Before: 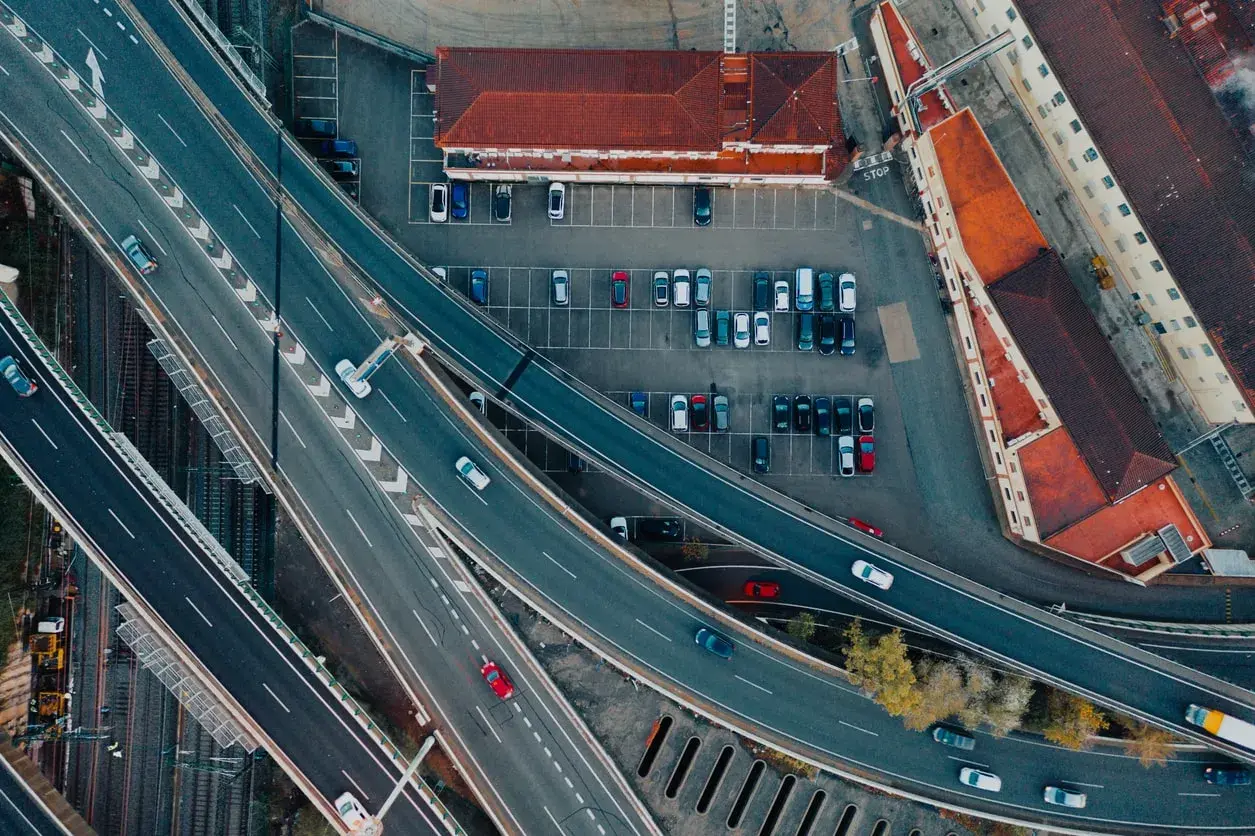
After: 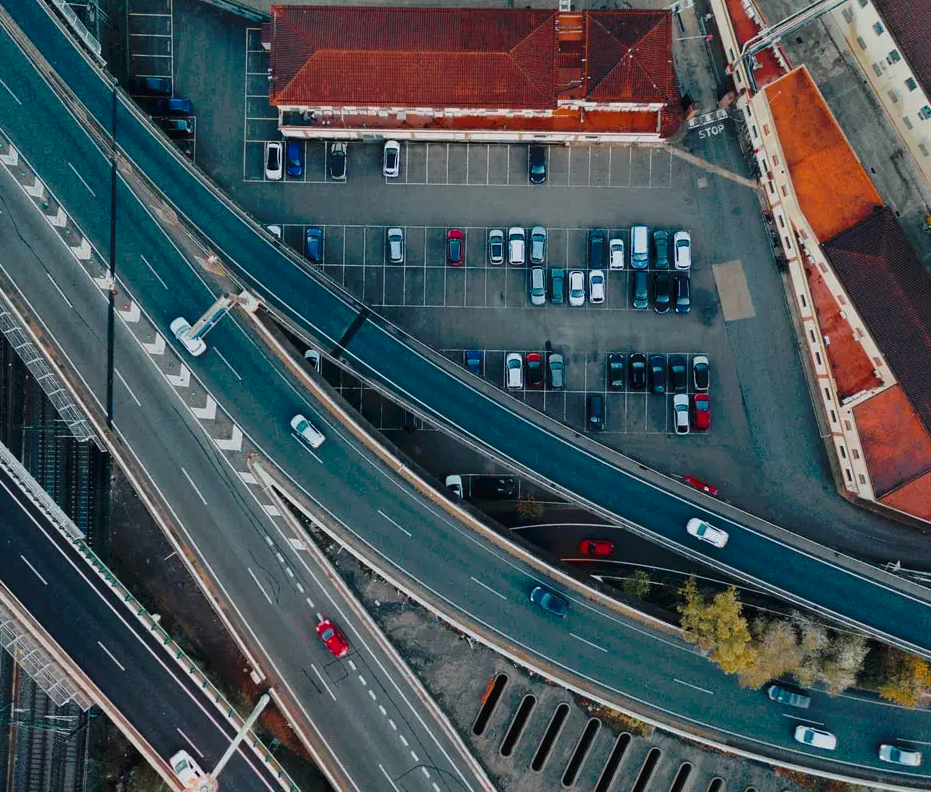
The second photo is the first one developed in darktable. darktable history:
crop and rotate: left 13.15%, top 5.251%, right 12.609%
tone curve: curves: ch0 [(0, 0) (0.003, 0.026) (0.011, 0.024) (0.025, 0.022) (0.044, 0.031) (0.069, 0.067) (0.1, 0.094) (0.136, 0.102) (0.177, 0.14) (0.224, 0.189) (0.277, 0.238) (0.335, 0.325) (0.399, 0.379) (0.468, 0.453) (0.543, 0.528) (0.623, 0.609) (0.709, 0.695) (0.801, 0.793) (0.898, 0.898) (1, 1)], preserve colors none
